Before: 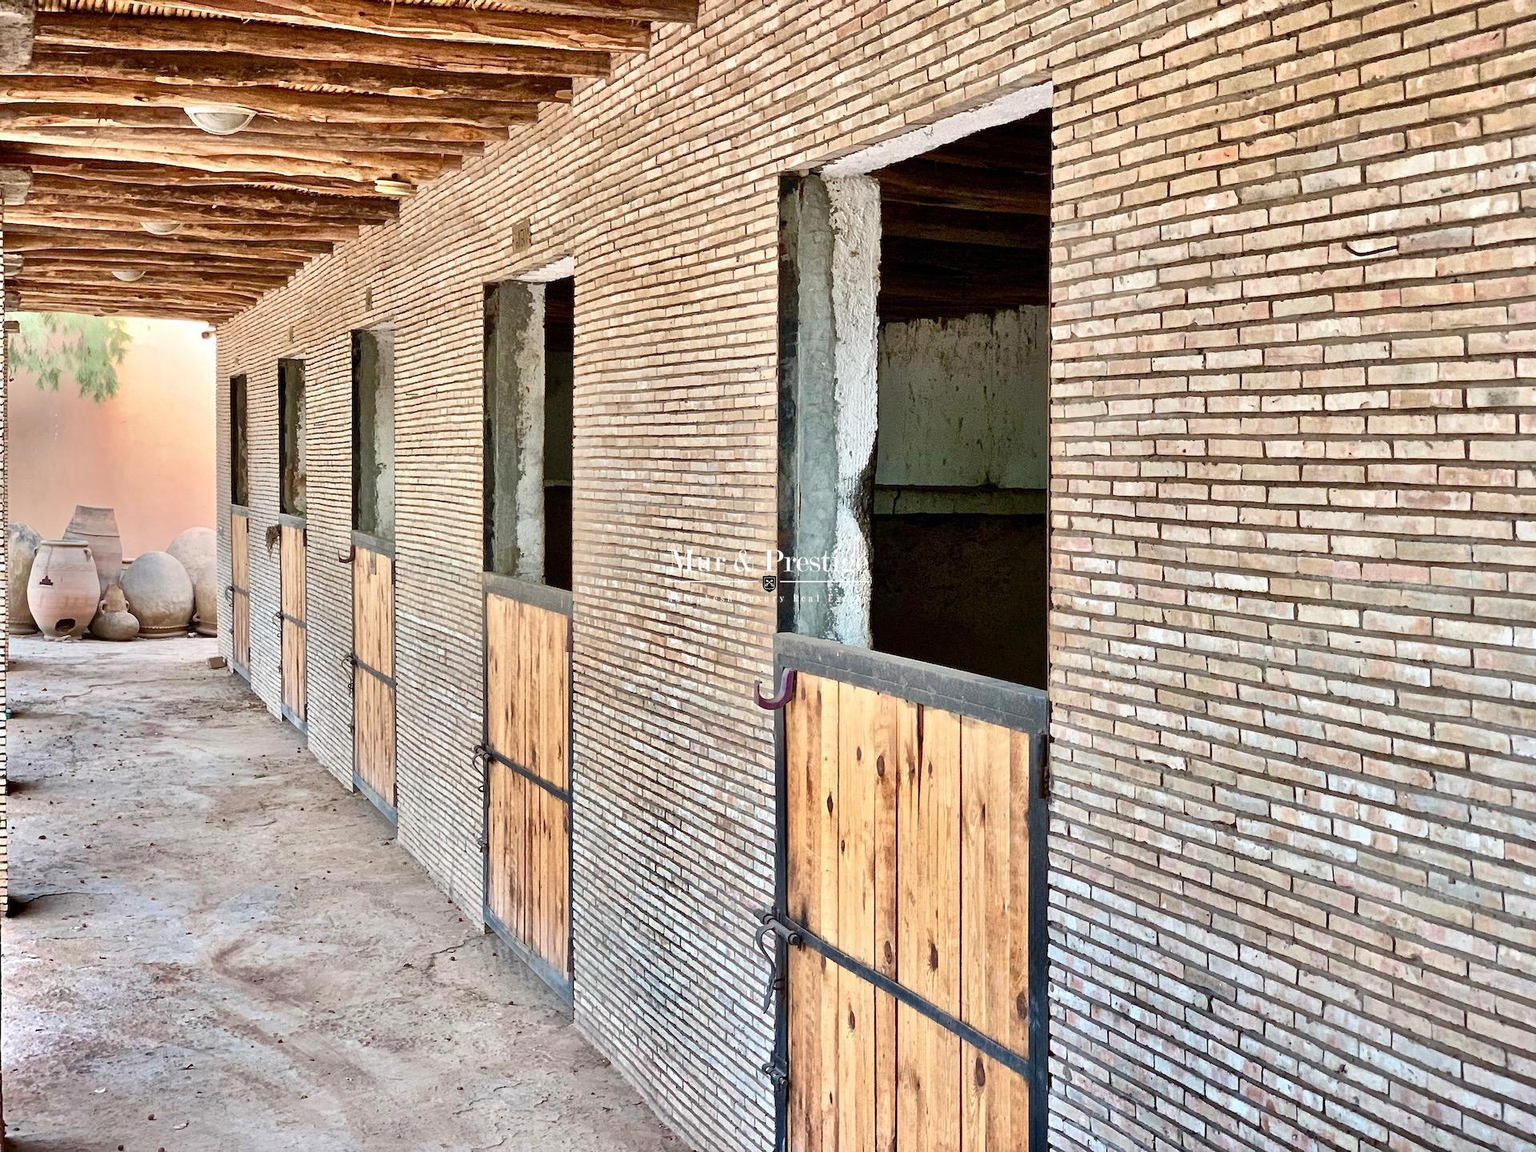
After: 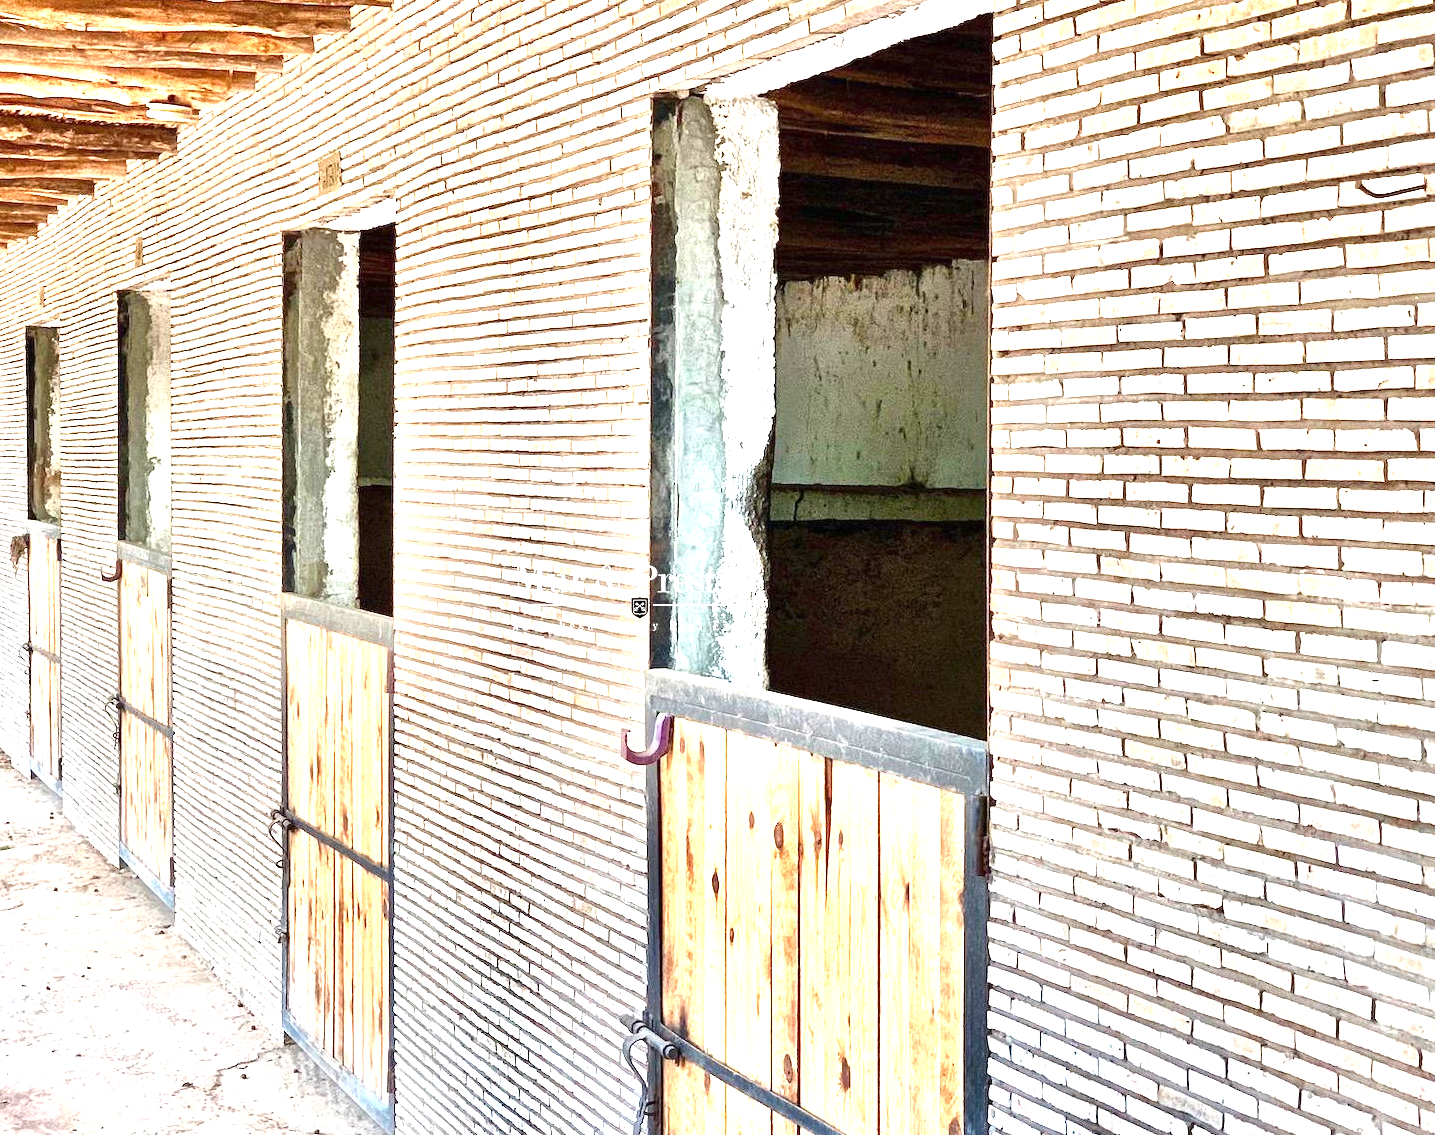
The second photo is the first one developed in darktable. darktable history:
crop: left 16.777%, top 8.503%, right 8.476%, bottom 12.634%
exposure: black level correction 0, exposure 1.473 EV, compensate exposure bias true, compensate highlight preservation false
